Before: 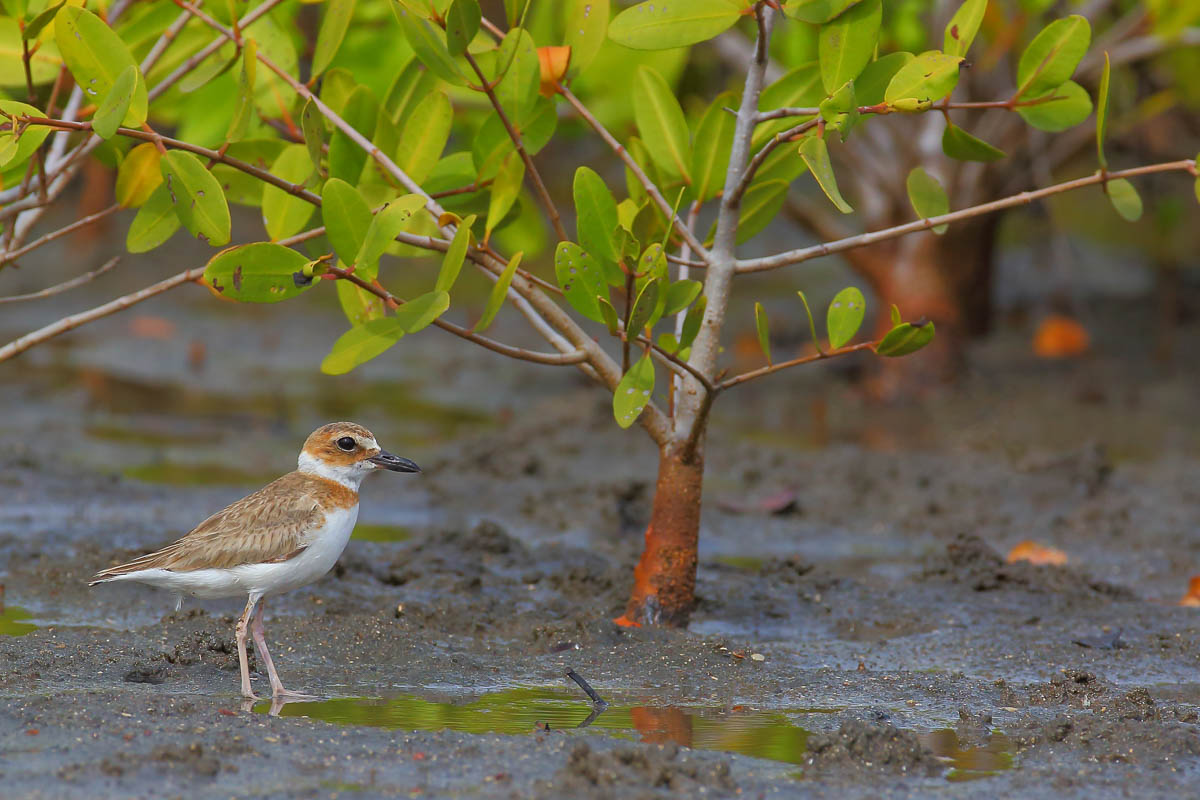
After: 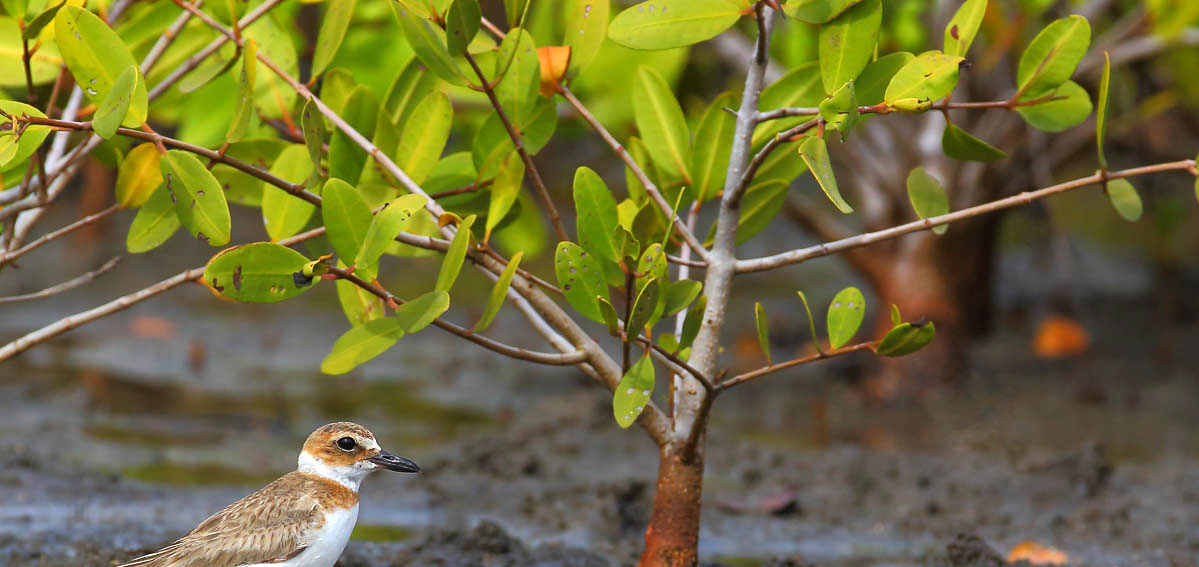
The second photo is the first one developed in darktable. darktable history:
color correction: highlights a* -0.252, highlights b* -0.089
crop: right 0.001%, bottom 29.061%
tone equalizer: -8 EV -0.785 EV, -7 EV -0.701 EV, -6 EV -0.619 EV, -5 EV -0.41 EV, -3 EV 0.373 EV, -2 EV 0.6 EV, -1 EV 0.697 EV, +0 EV 0.748 EV, edges refinement/feathering 500, mask exposure compensation -1.57 EV, preserve details no
